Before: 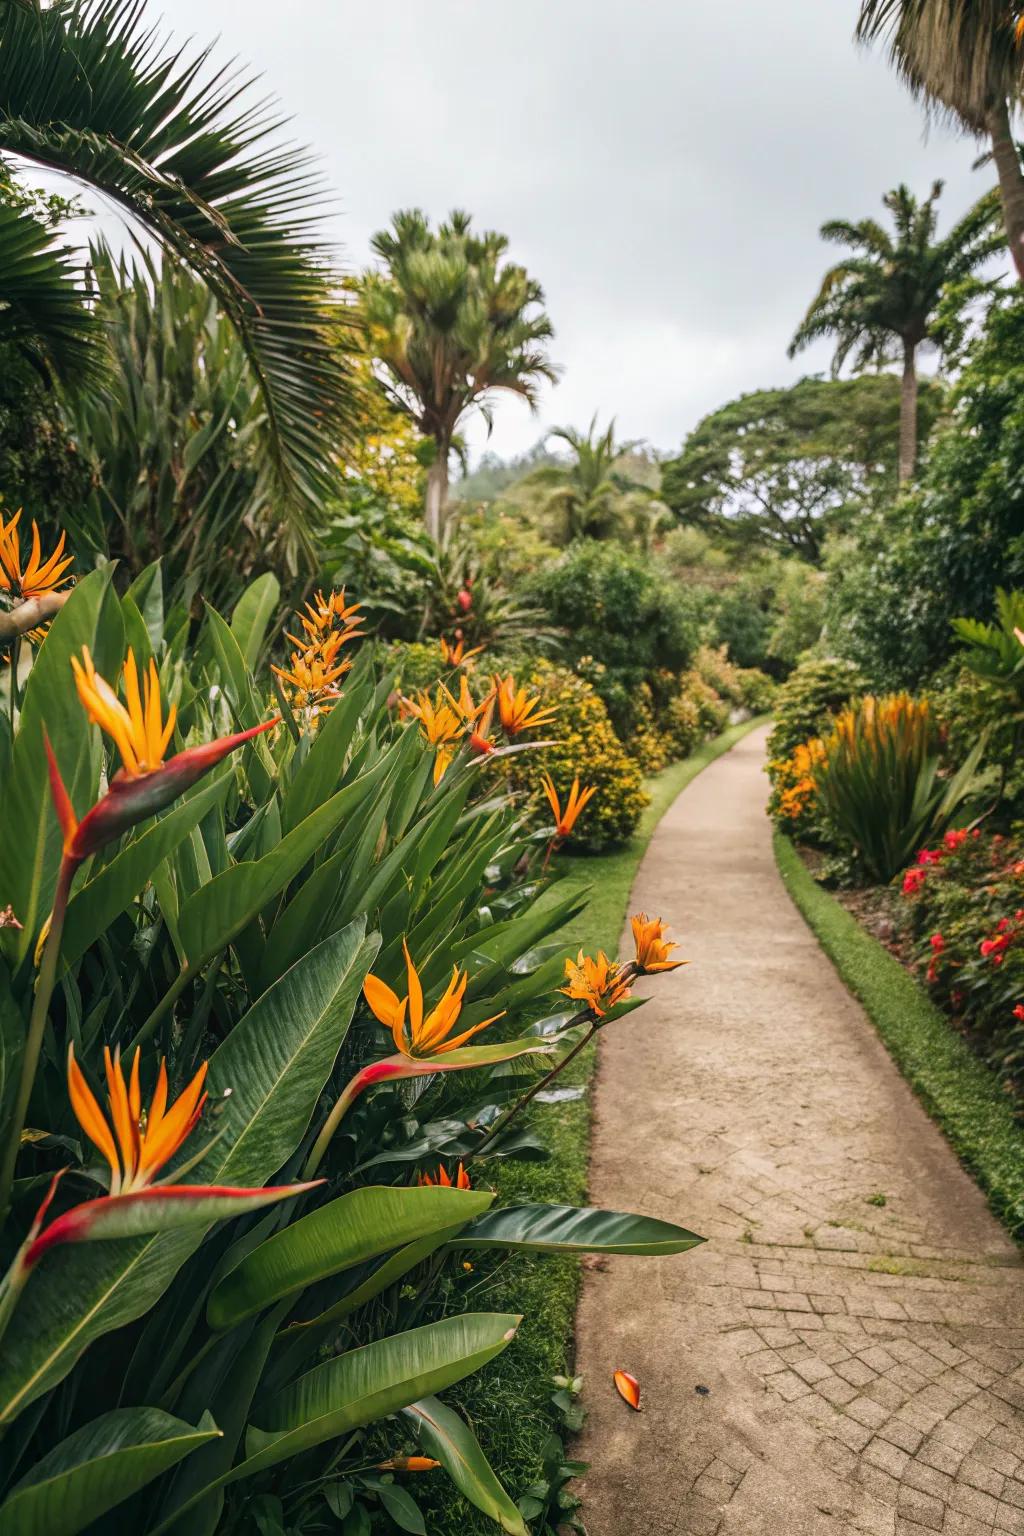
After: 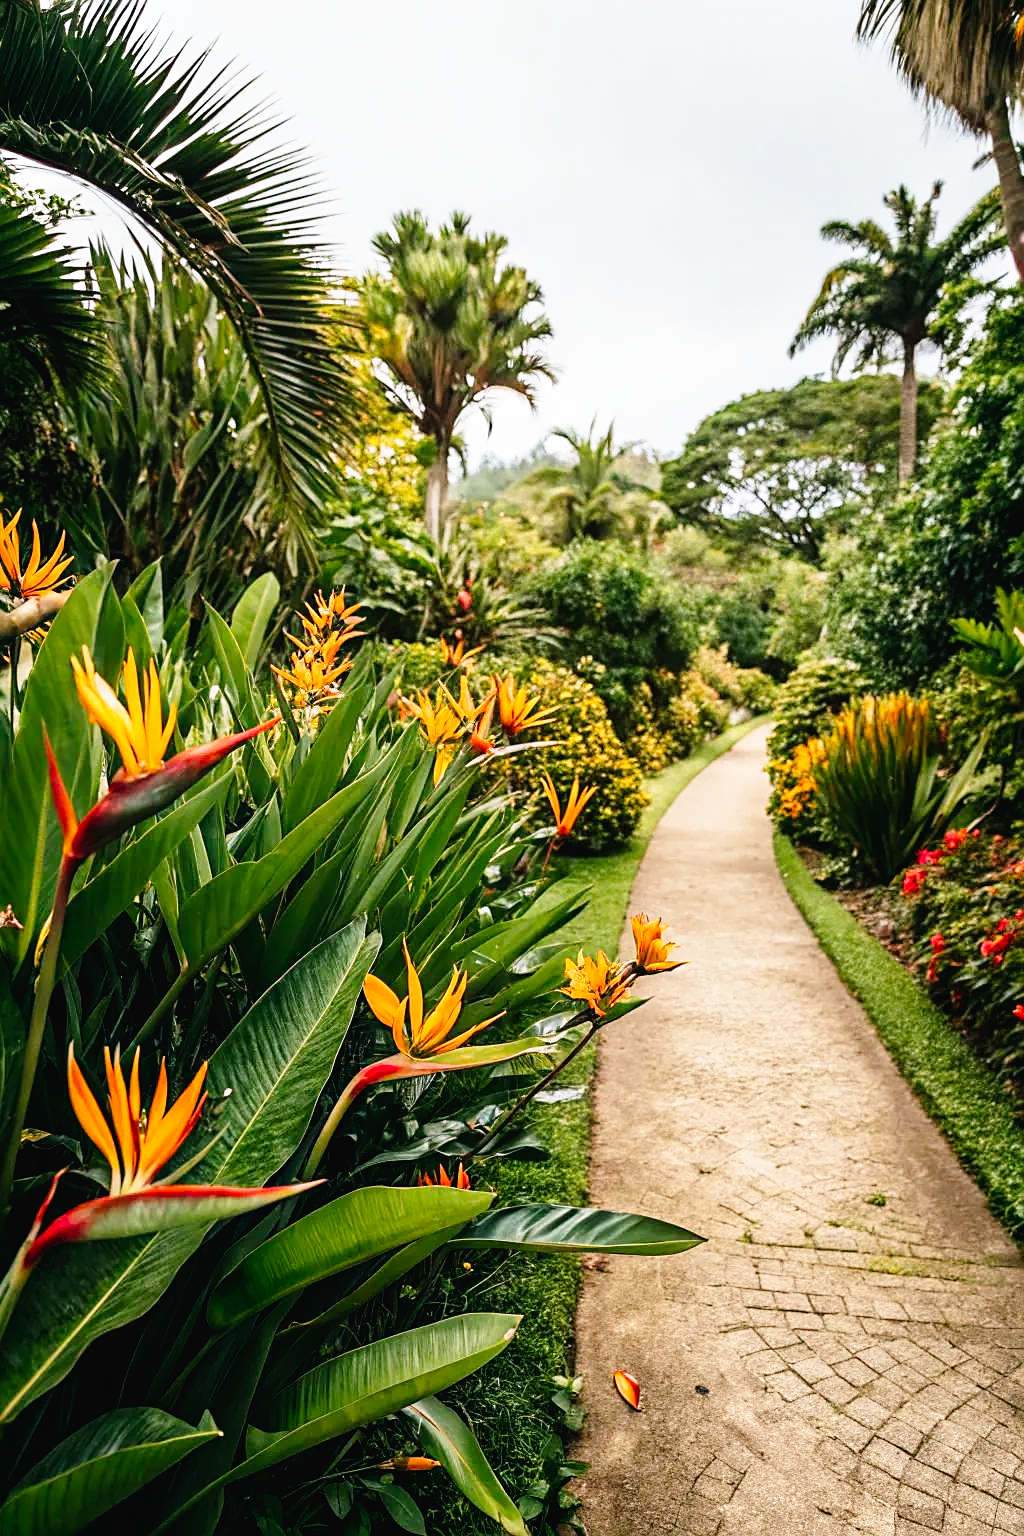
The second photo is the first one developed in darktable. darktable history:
tone equalizer: edges refinement/feathering 500, mask exposure compensation -1.57 EV, preserve details no
sharpen: on, module defaults
tone curve: curves: ch0 [(0, 0.016) (0.11, 0.039) (0.259, 0.235) (0.383, 0.437) (0.499, 0.597) (0.733, 0.867) (0.843, 0.948) (1, 1)], preserve colors none
